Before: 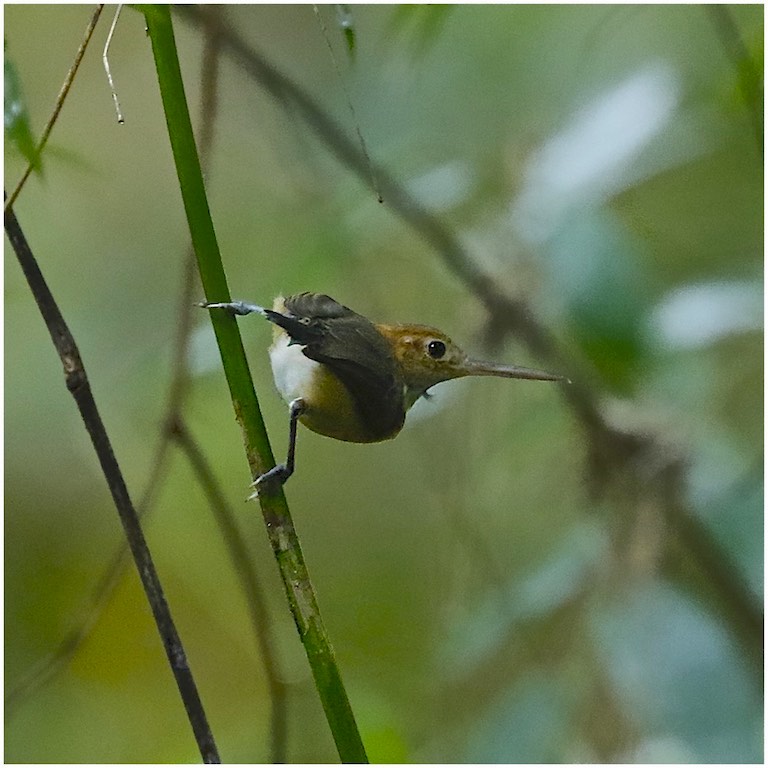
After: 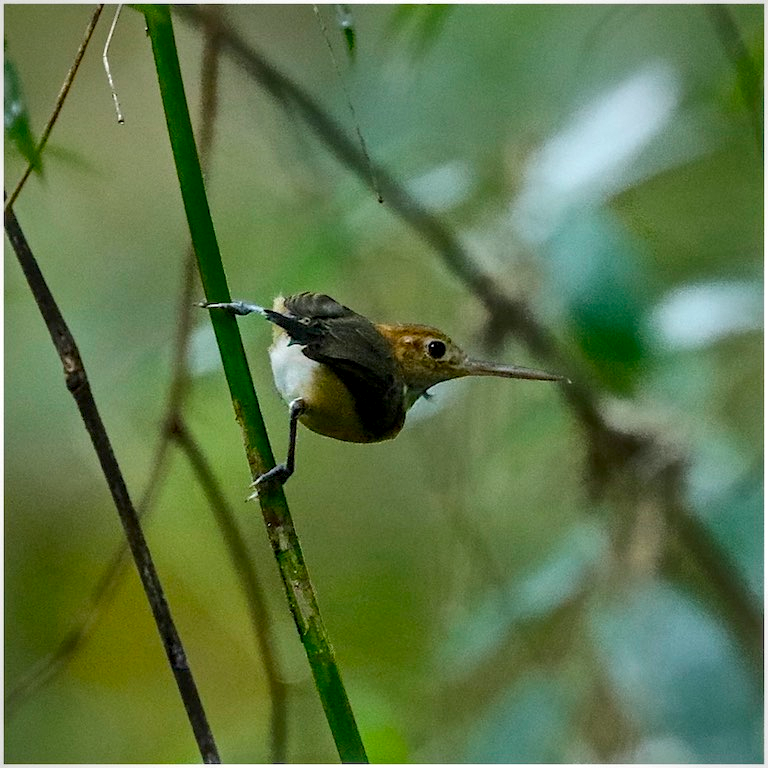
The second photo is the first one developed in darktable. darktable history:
local contrast: highlights 59%, detail 146%
vignetting: brightness -0.308, saturation -0.055
